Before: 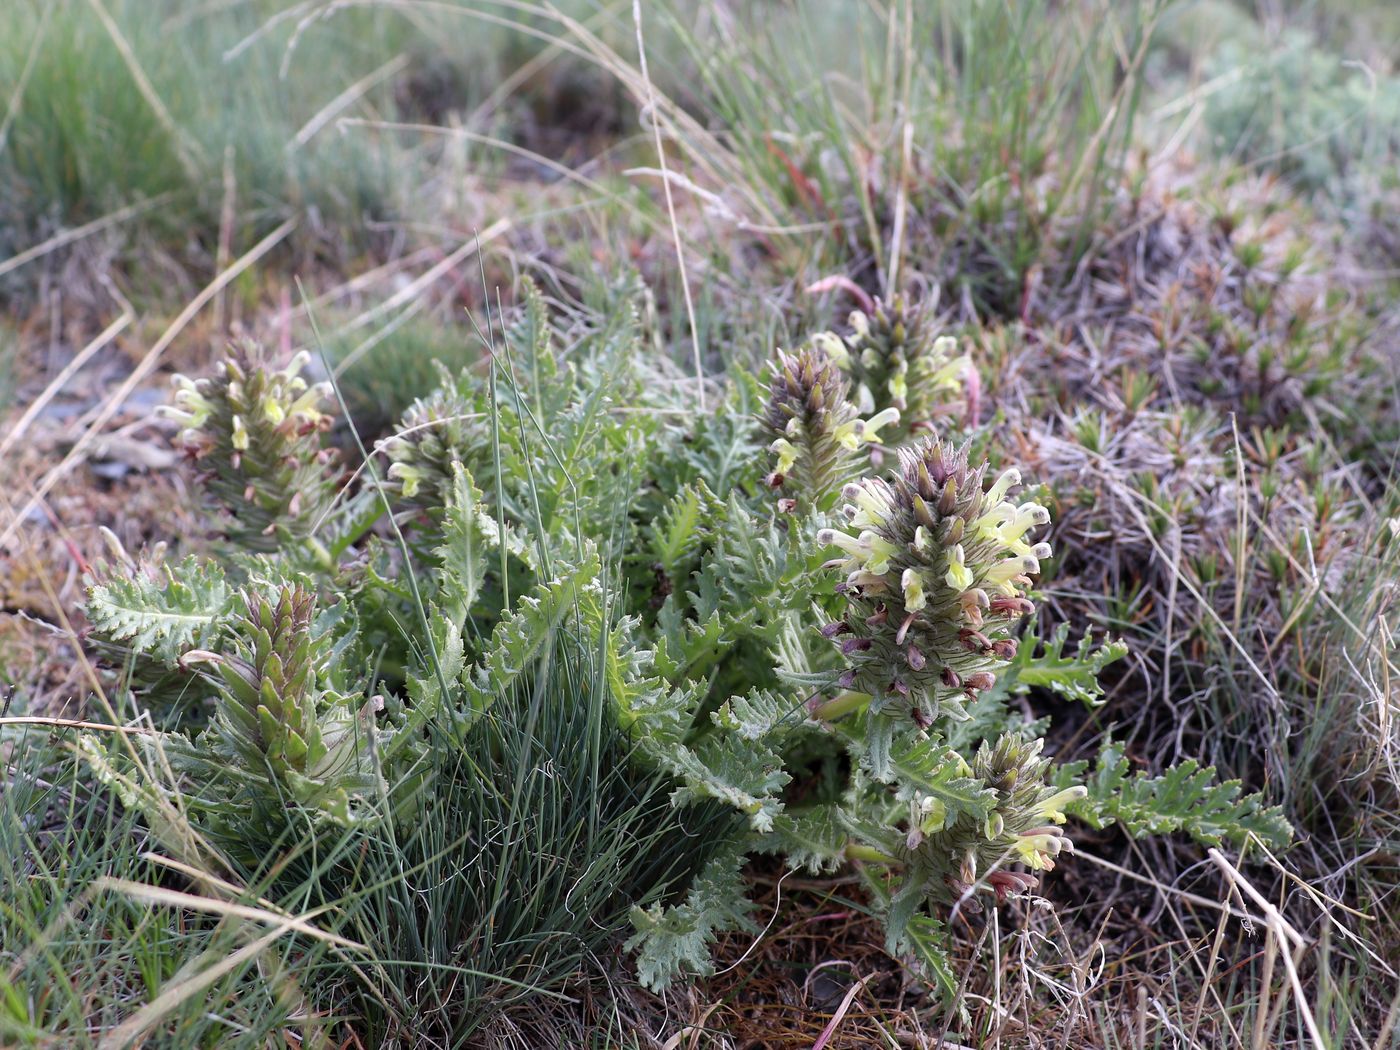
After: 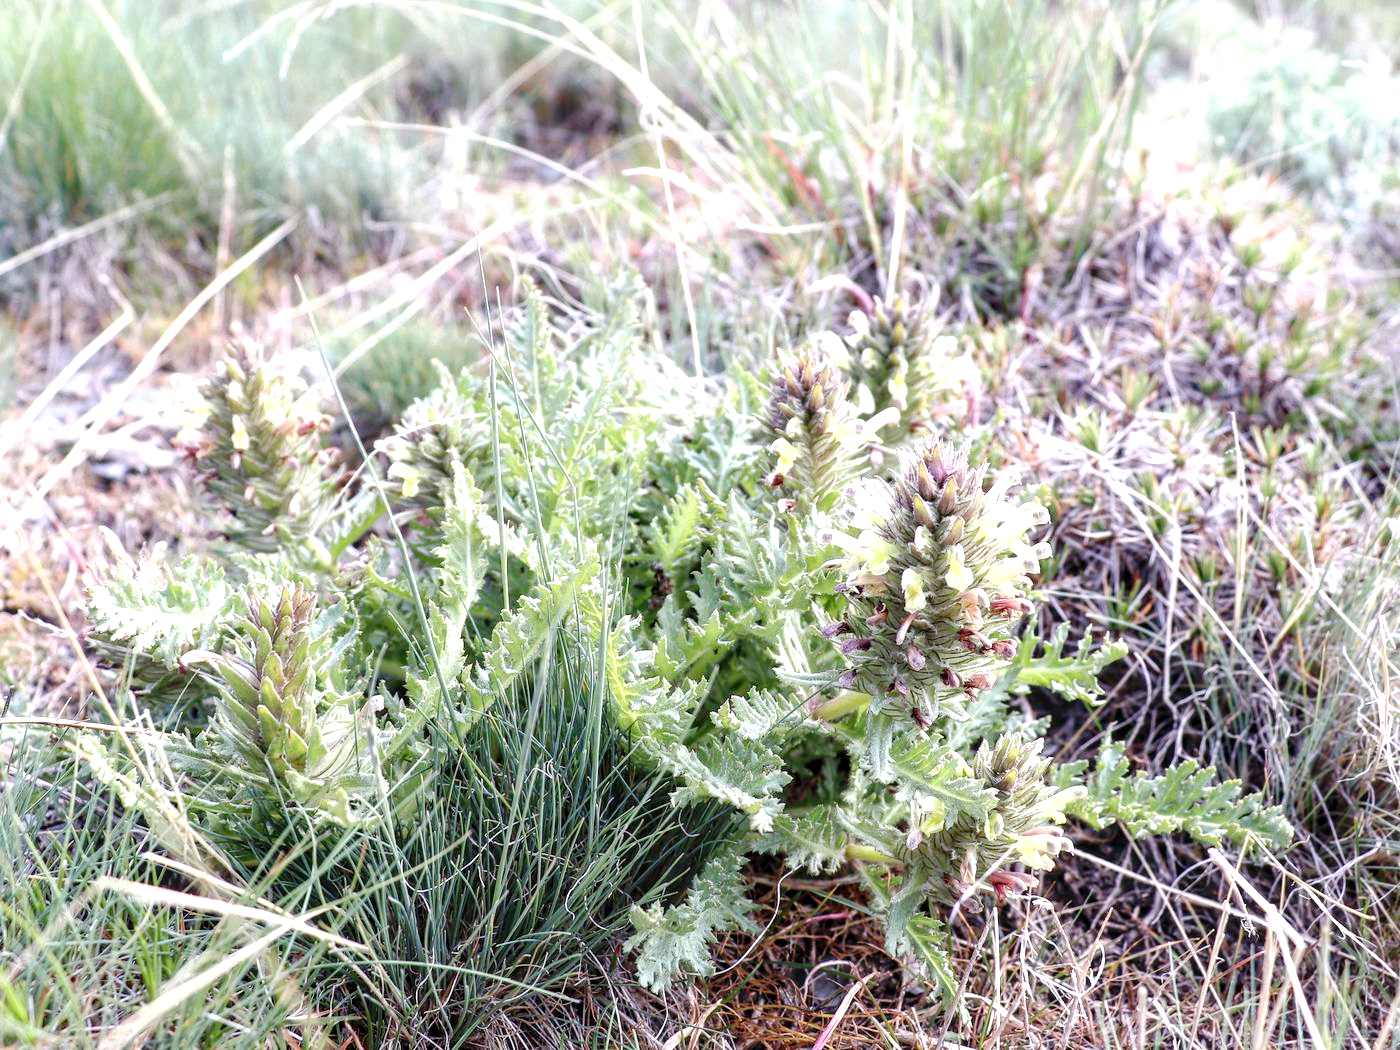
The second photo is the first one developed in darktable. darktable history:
tone curve: curves: ch0 [(0, 0) (0.003, 0.005) (0.011, 0.011) (0.025, 0.022) (0.044, 0.038) (0.069, 0.062) (0.1, 0.091) (0.136, 0.128) (0.177, 0.183) (0.224, 0.246) (0.277, 0.325) (0.335, 0.403) (0.399, 0.473) (0.468, 0.557) (0.543, 0.638) (0.623, 0.709) (0.709, 0.782) (0.801, 0.847) (0.898, 0.923) (1, 1)], preserve colors none
local contrast: detail 130%
white balance: red 1, blue 1
exposure: black level correction 0, exposure 1.1 EV, compensate exposure bias true, compensate highlight preservation false
